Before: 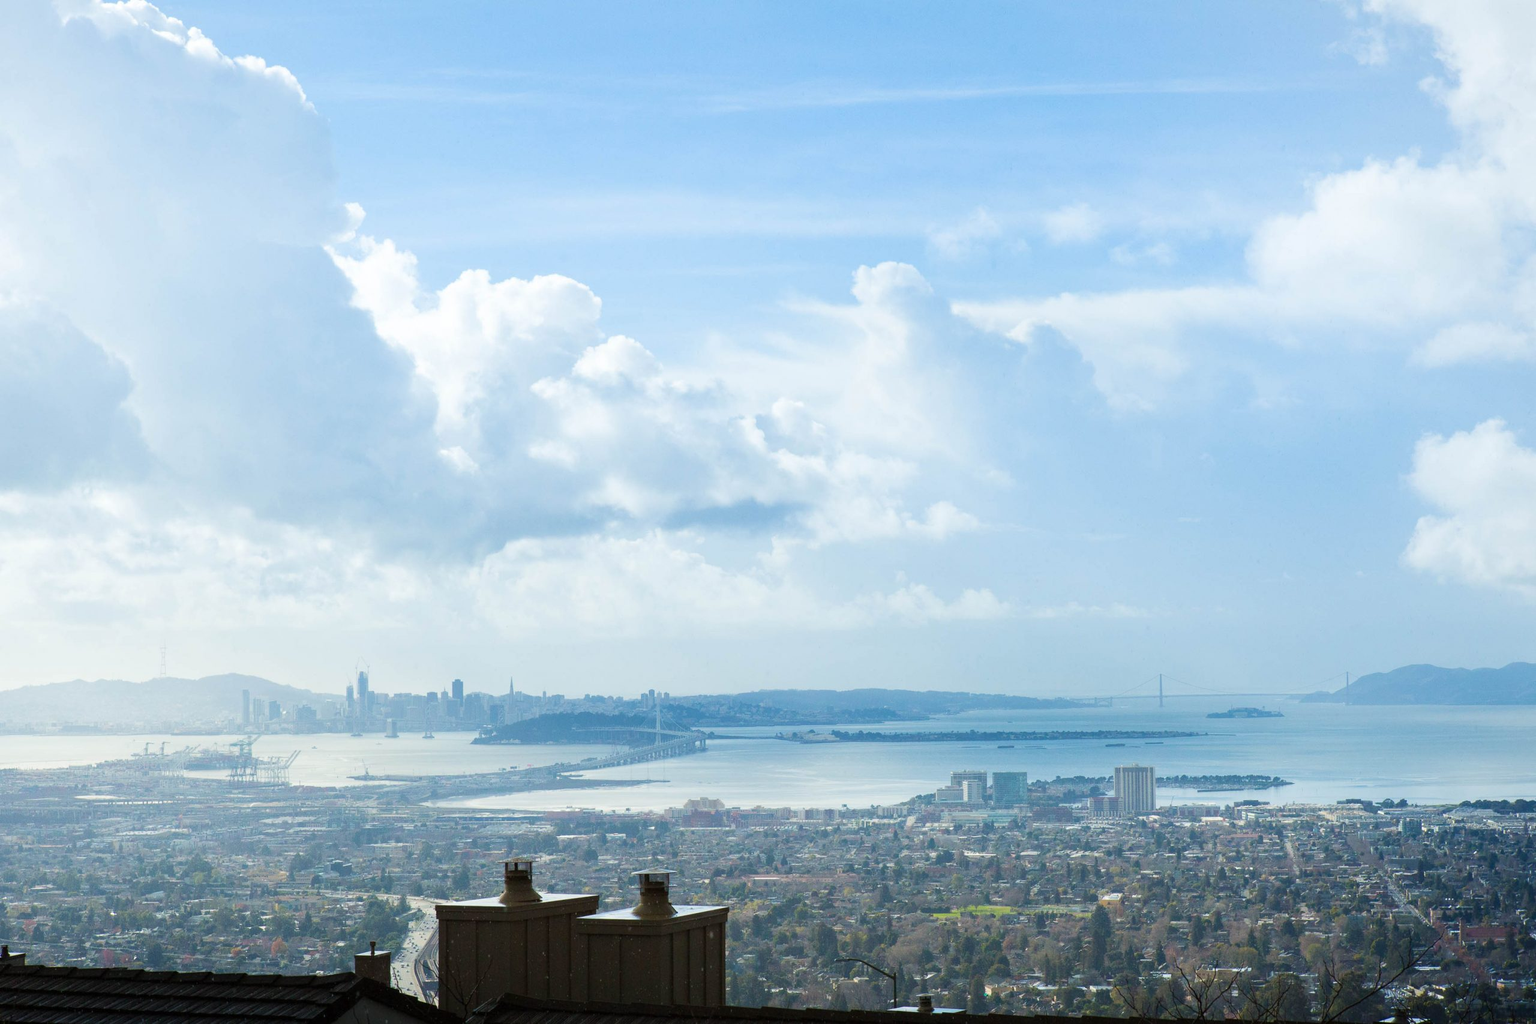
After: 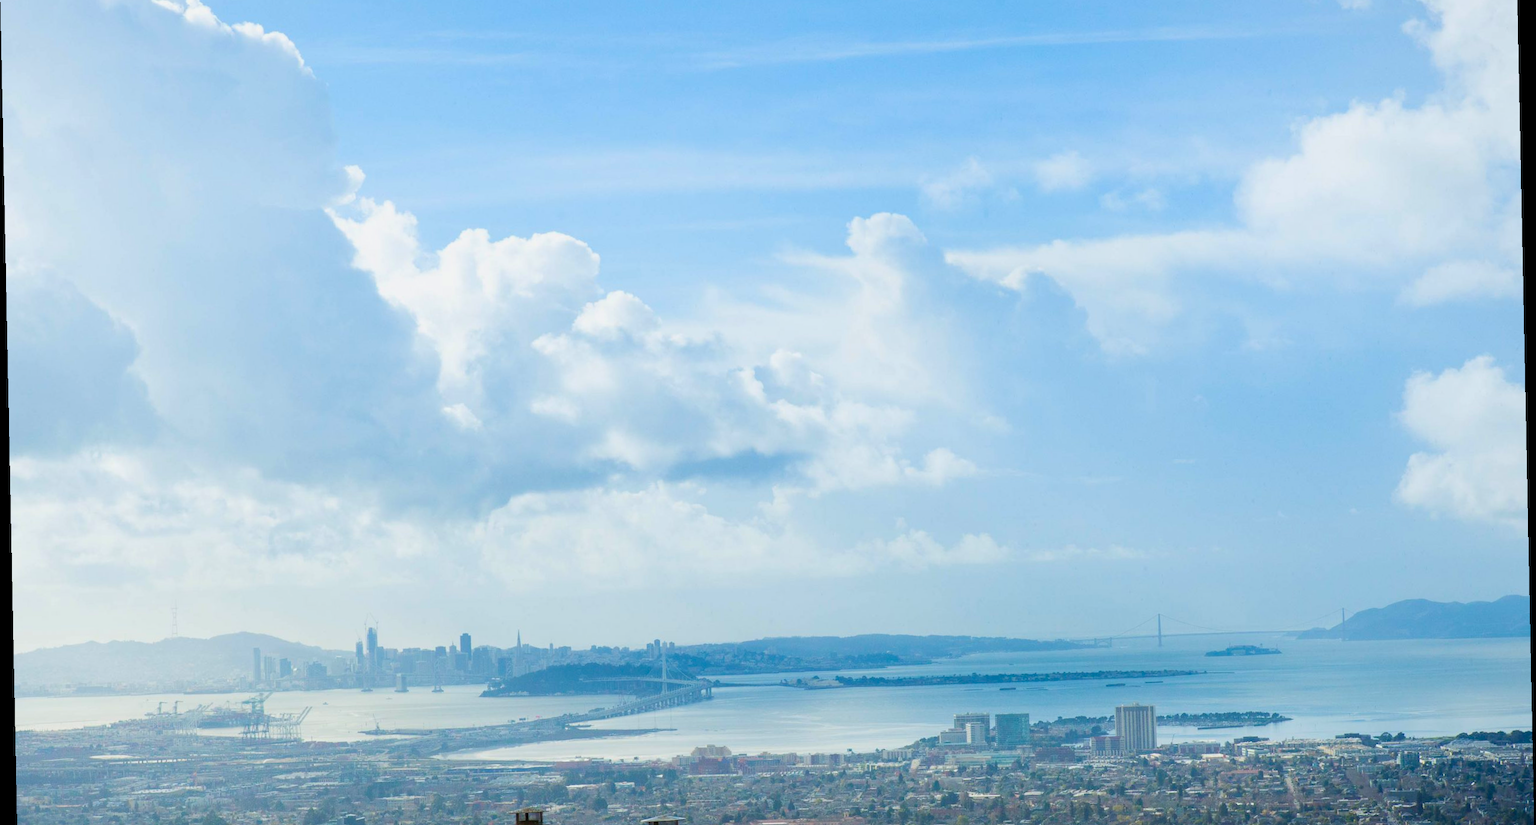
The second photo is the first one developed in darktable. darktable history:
crop and rotate: top 5.667%, bottom 14.937%
exposure: exposure -0.153 EV, compensate highlight preservation false
color balance rgb: perceptual saturation grading › global saturation 20%, global vibrance 20%
rotate and perspective: rotation -1.17°, automatic cropping off
fill light: on, module defaults
